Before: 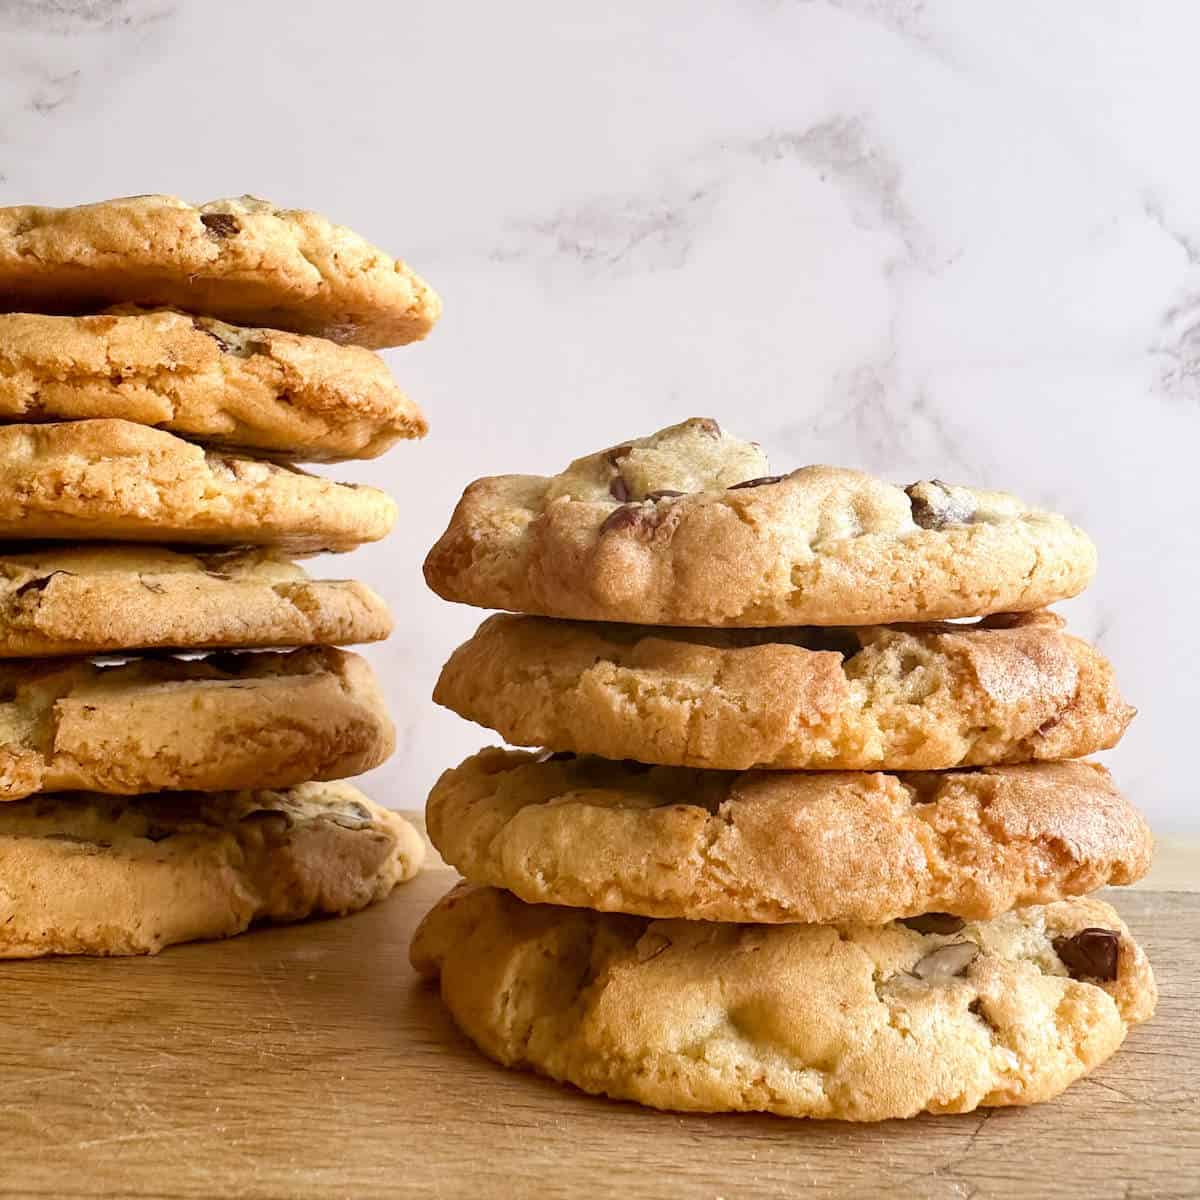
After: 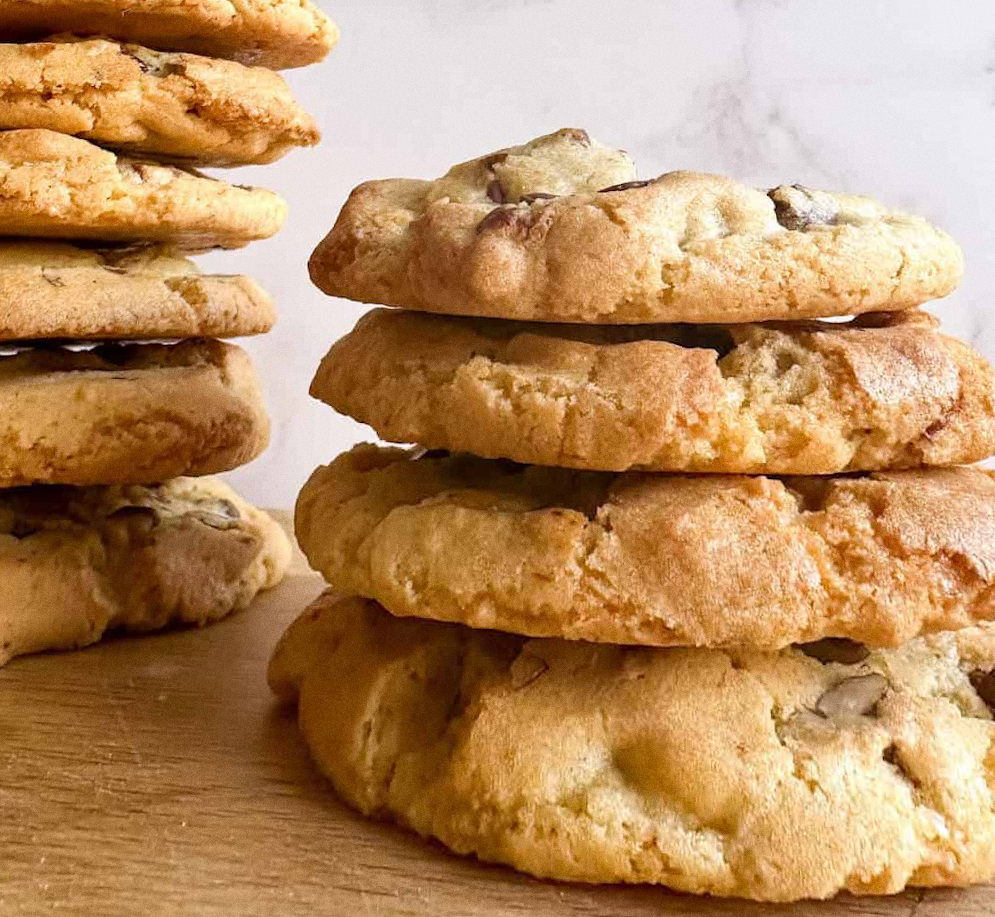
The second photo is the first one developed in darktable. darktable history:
crop and rotate: top 15.774%, bottom 5.506%
grain: coarseness 0.09 ISO
rotate and perspective: rotation 0.72°, lens shift (vertical) -0.352, lens shift (horizontal) -0.051, crop left 0.152, crop right 0.859, crop top 0.019, crop bottom 0.964
white balance: emerald 1
